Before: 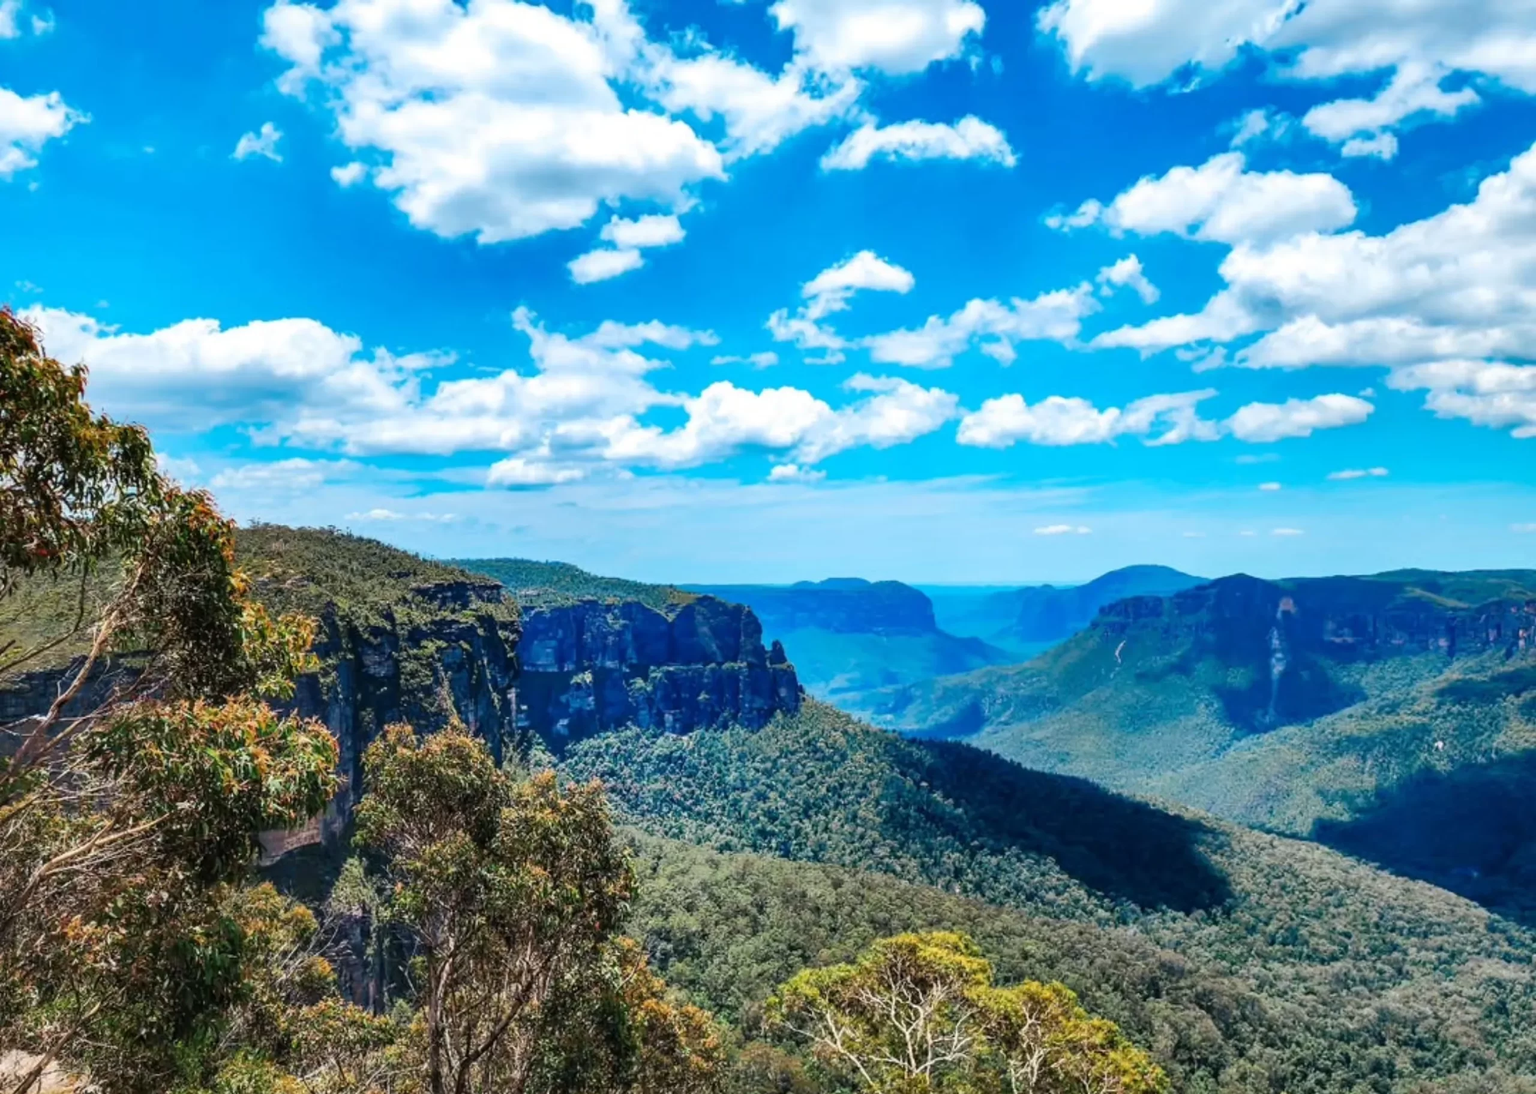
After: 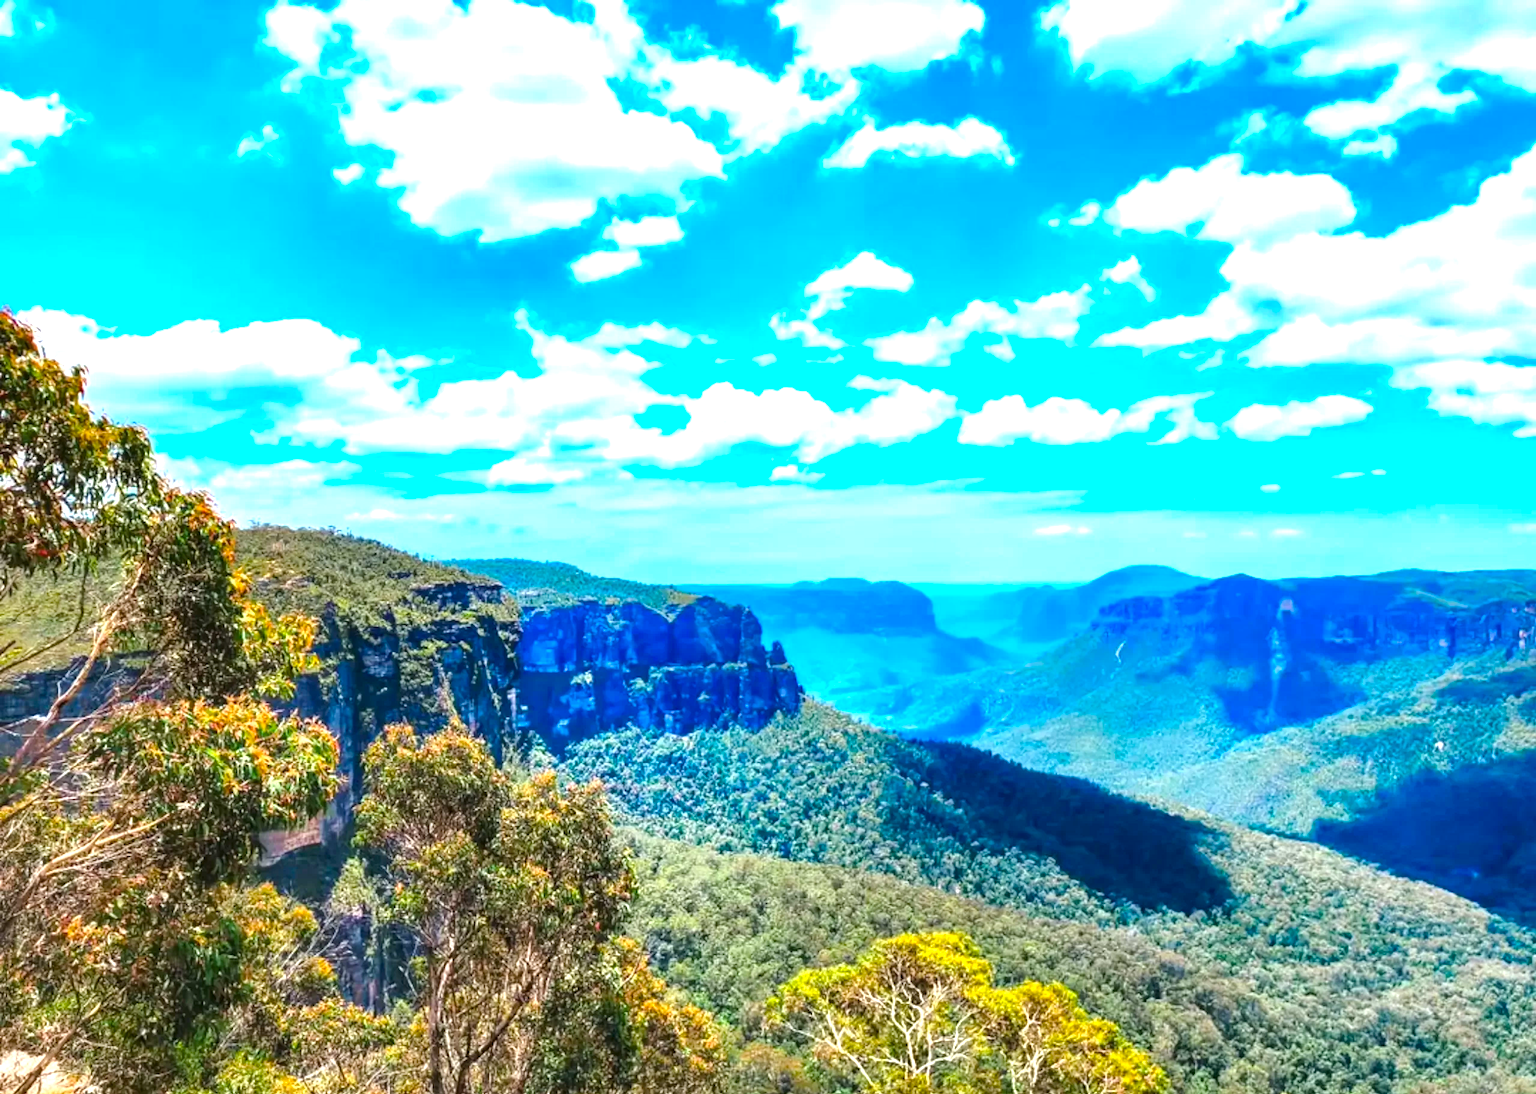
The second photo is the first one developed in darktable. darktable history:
exposure: black level correction 0, exposure 1 EV, compensate exposure bias true, compensate highlight preservation false
color balance rgb: perceptual saturation grading › global saturation 25%, perceptual brilliance grading › mid-tones 10%, perceptual brilliance grading › shadows 15%, global vibrance 20%
